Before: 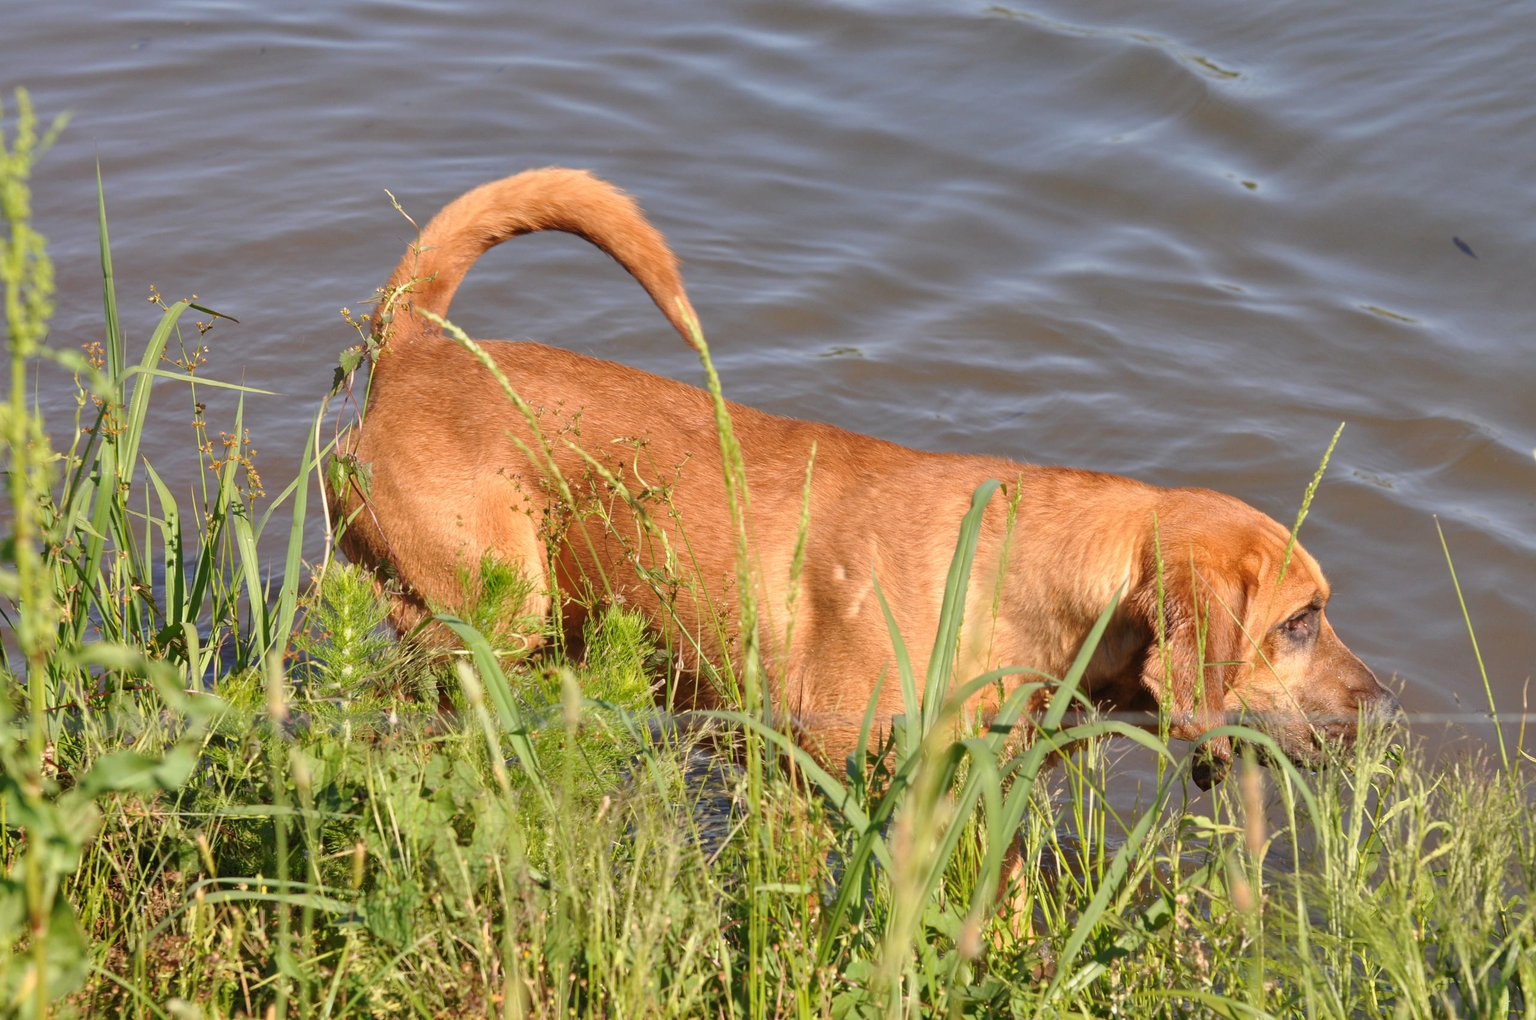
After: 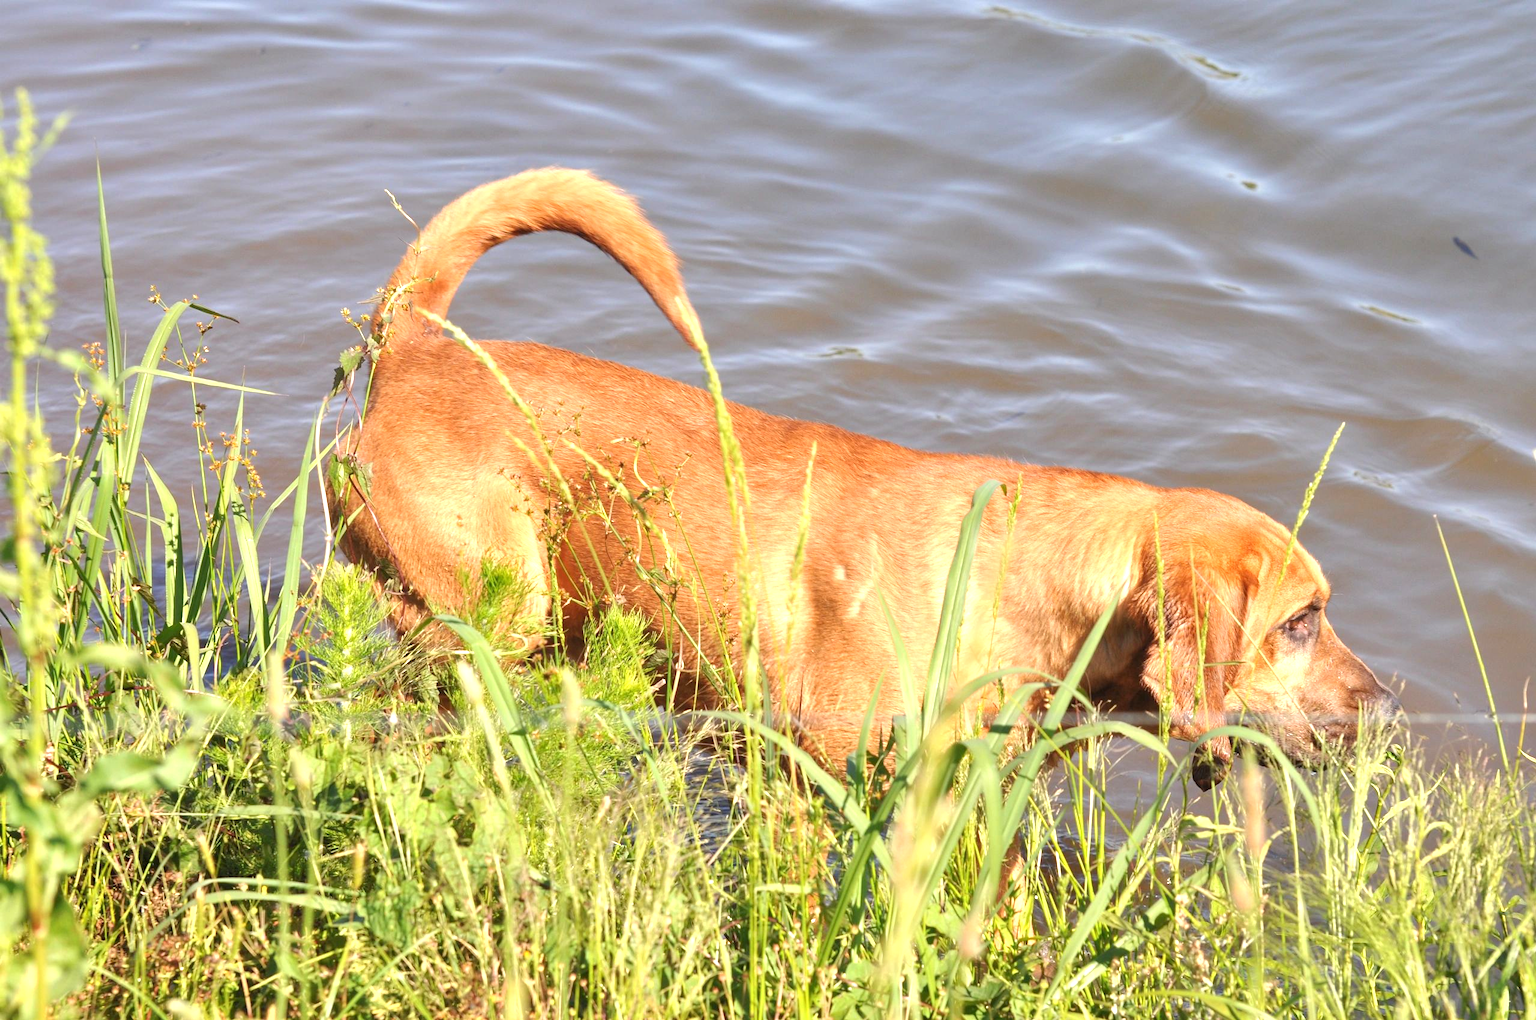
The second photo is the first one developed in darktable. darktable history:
exposure: black level correction 0, exposure 0.889 EV, compensate exposure bias true, compensate highlight preservation false
